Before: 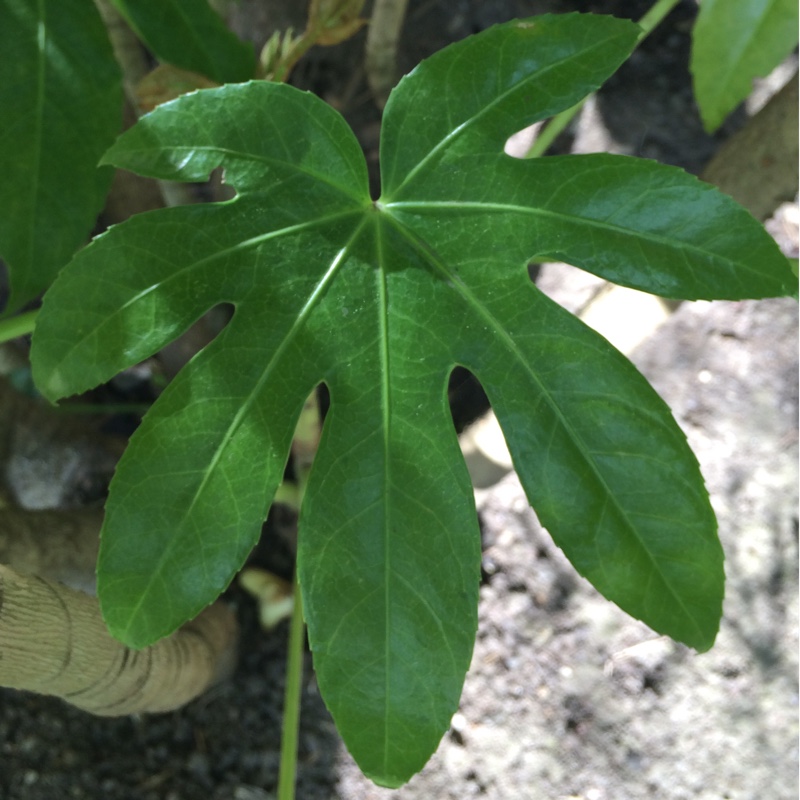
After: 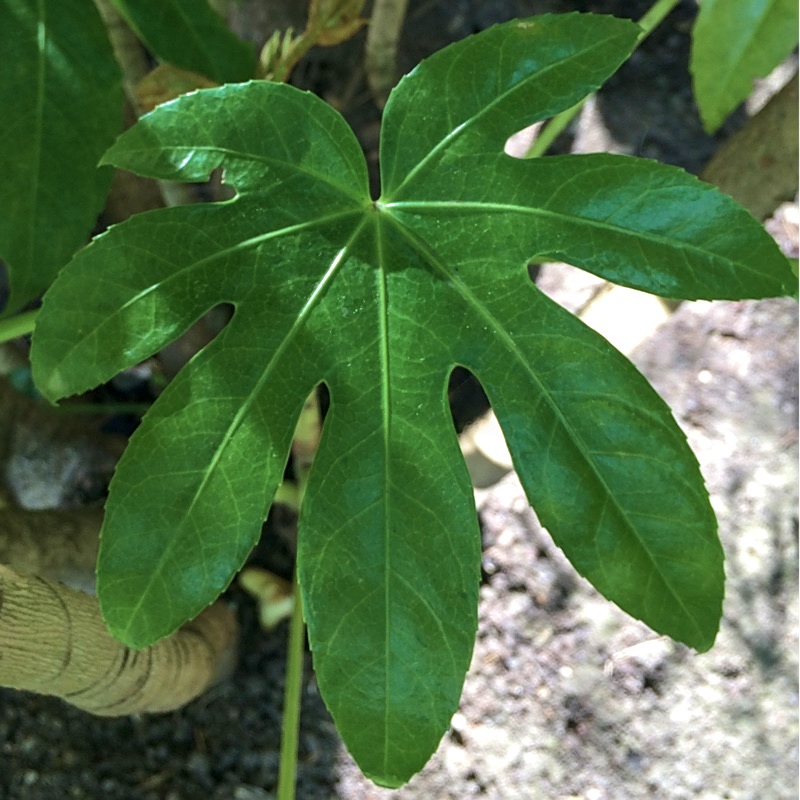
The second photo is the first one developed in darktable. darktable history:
local contrast: on, module defaults
sharpen: on, module defaults
velvia: strength 40%
